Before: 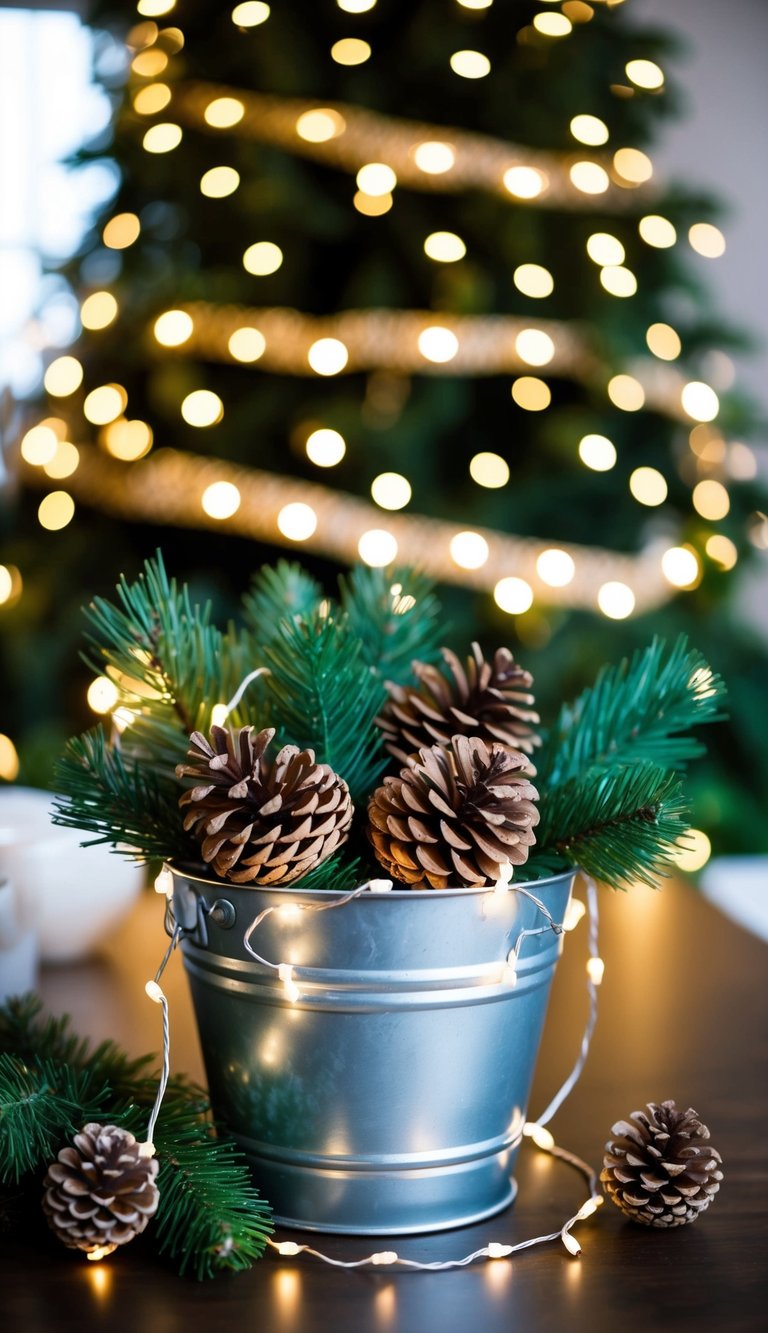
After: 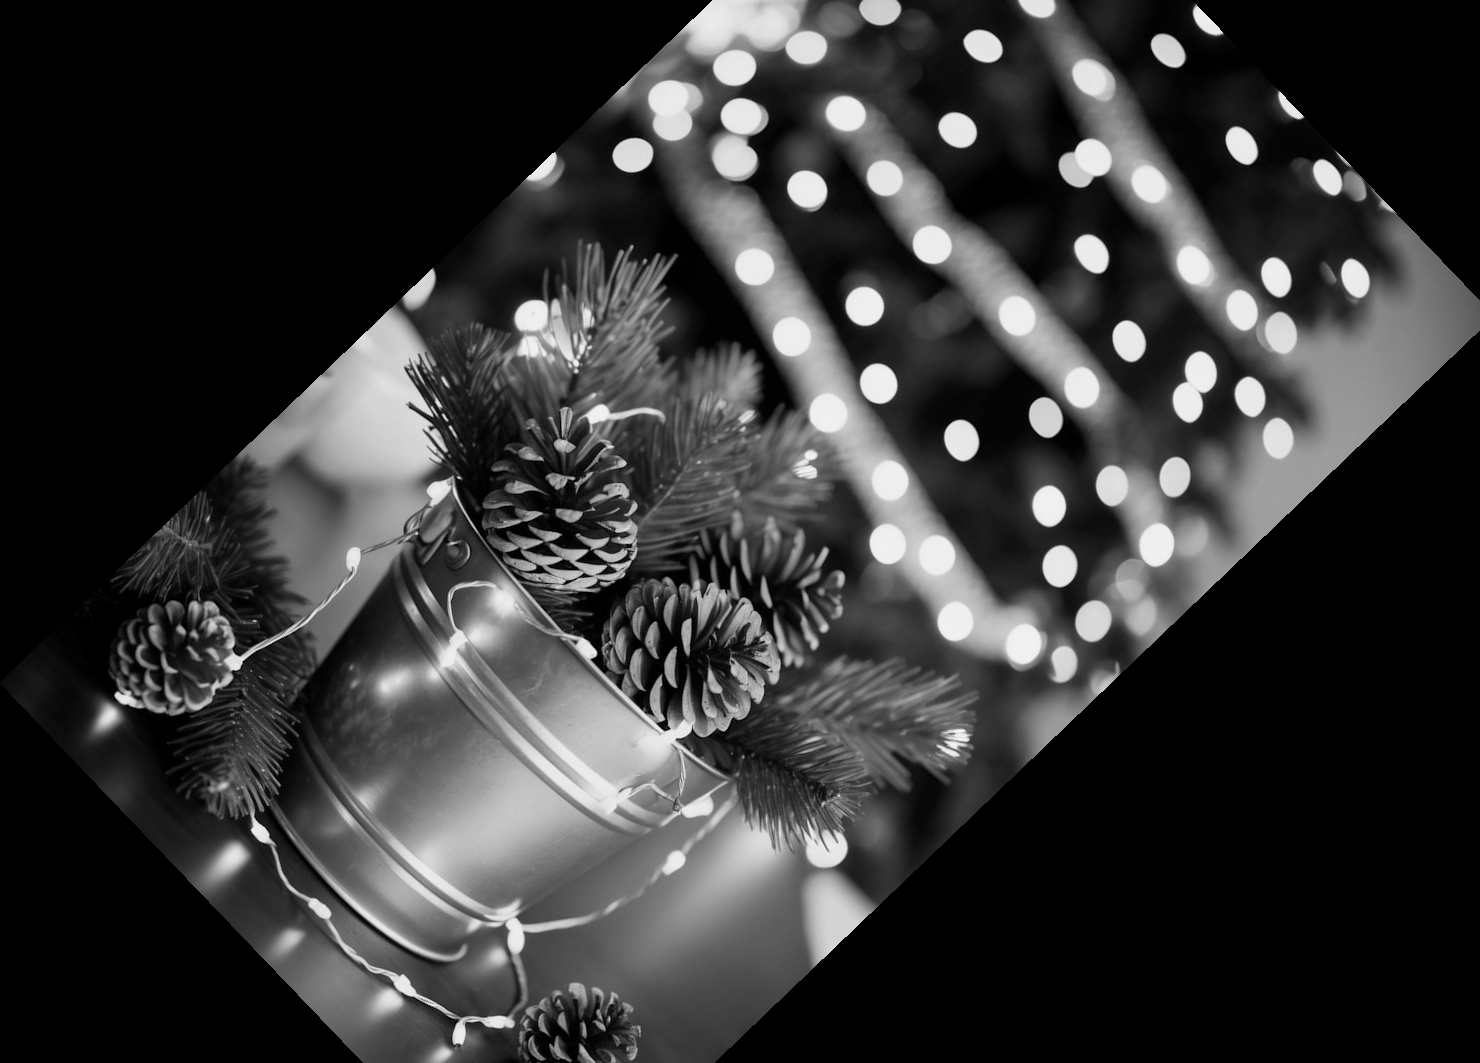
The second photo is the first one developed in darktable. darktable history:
color balance rgb: linear chroma grading › global chroma 8.33%, perceptual saturation grading › global saturation 18.52%, global vibrance 7.87%
crop and rotate: angle -46.26°, top 16.234%, right 0.912%, bottom 11.704%
monochrome: a -92.57, b 58.91
